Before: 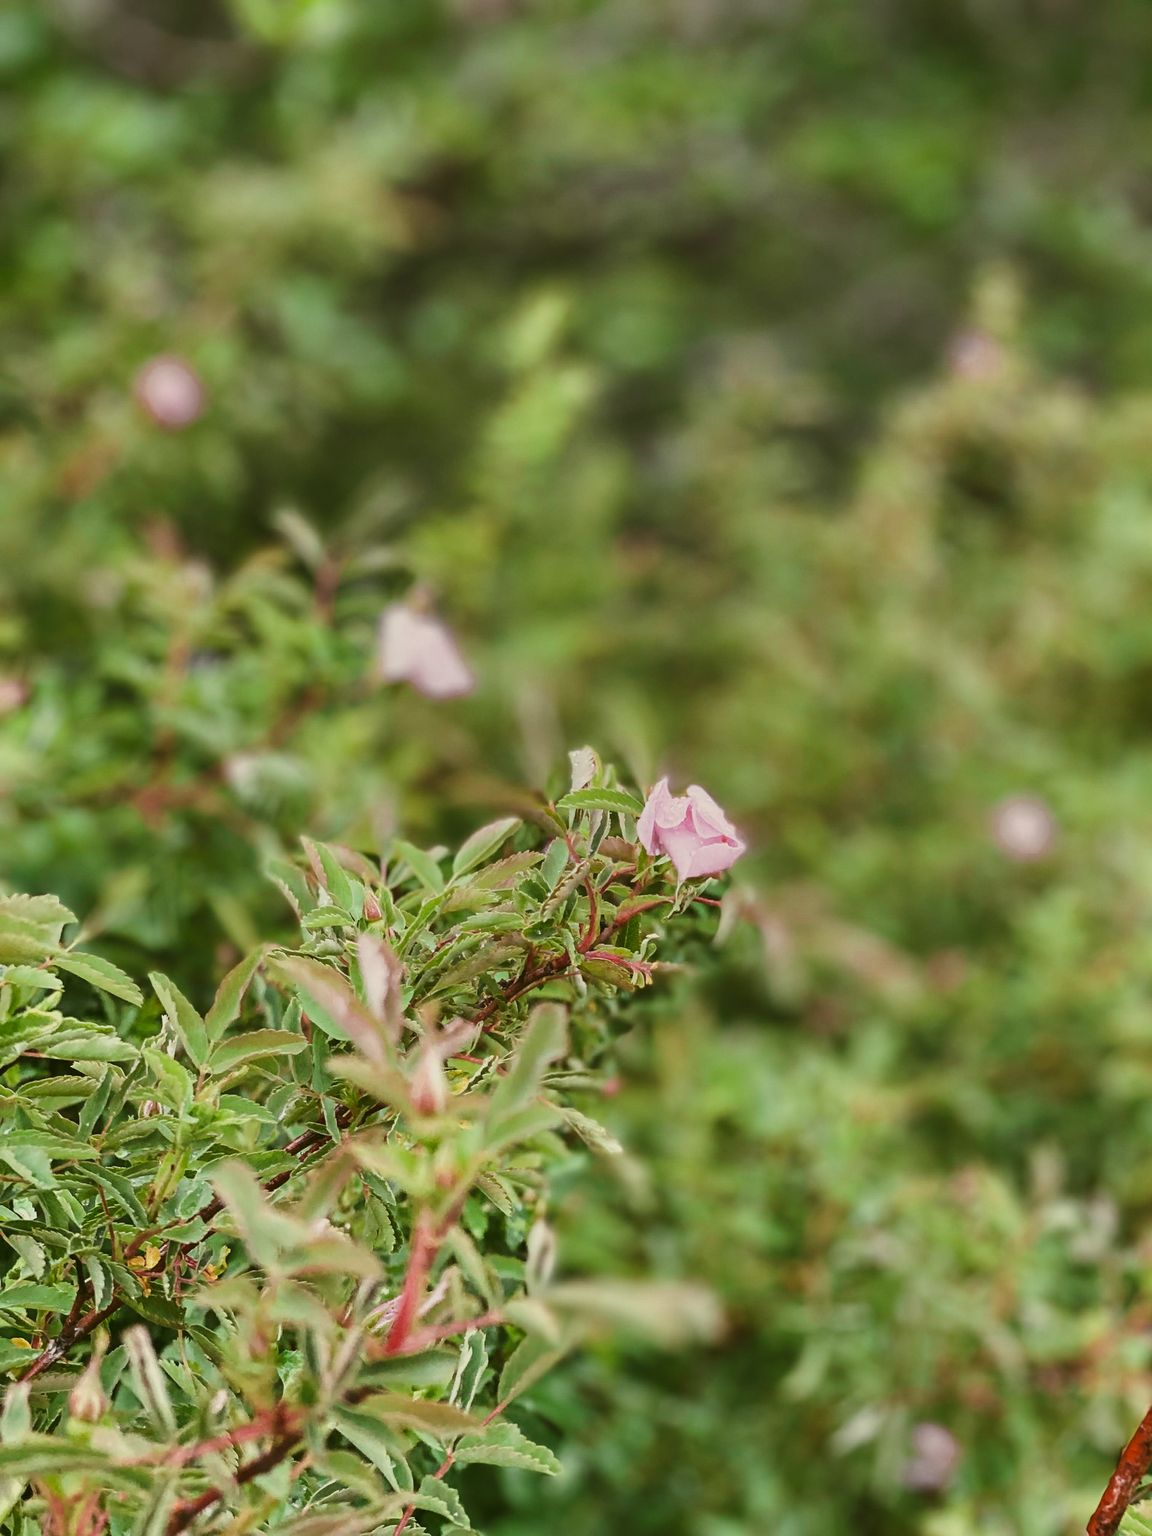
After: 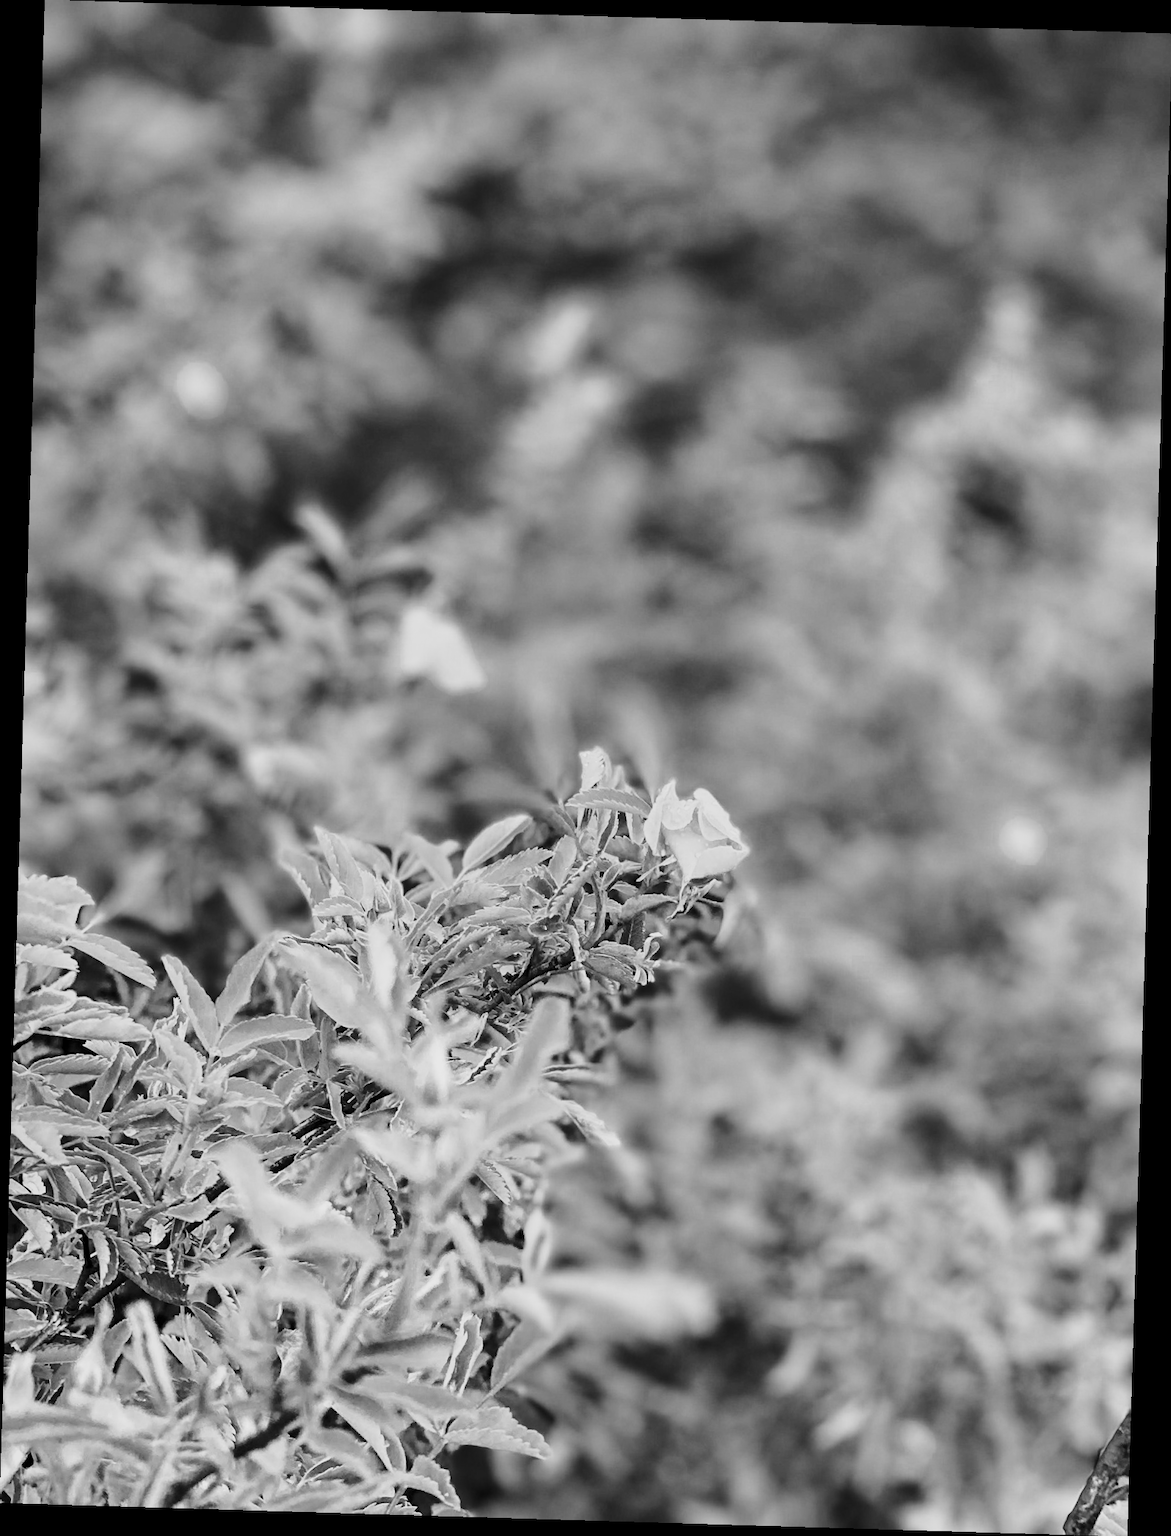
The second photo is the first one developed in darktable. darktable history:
rotate and perspective: rotation 1.72°, automatic cropping off
exposure: black level correction 0.009, exposure -0.159 EV, compensate highlight preservation false
base curve: curves: ch0 [(0, 0) (0.028, 0.03) (0.121, 0.232) (0.46, 0.748) (0.859, 0.968) (1, 1)]
monochrome: a 26.22, b 42.67, size 0.8
